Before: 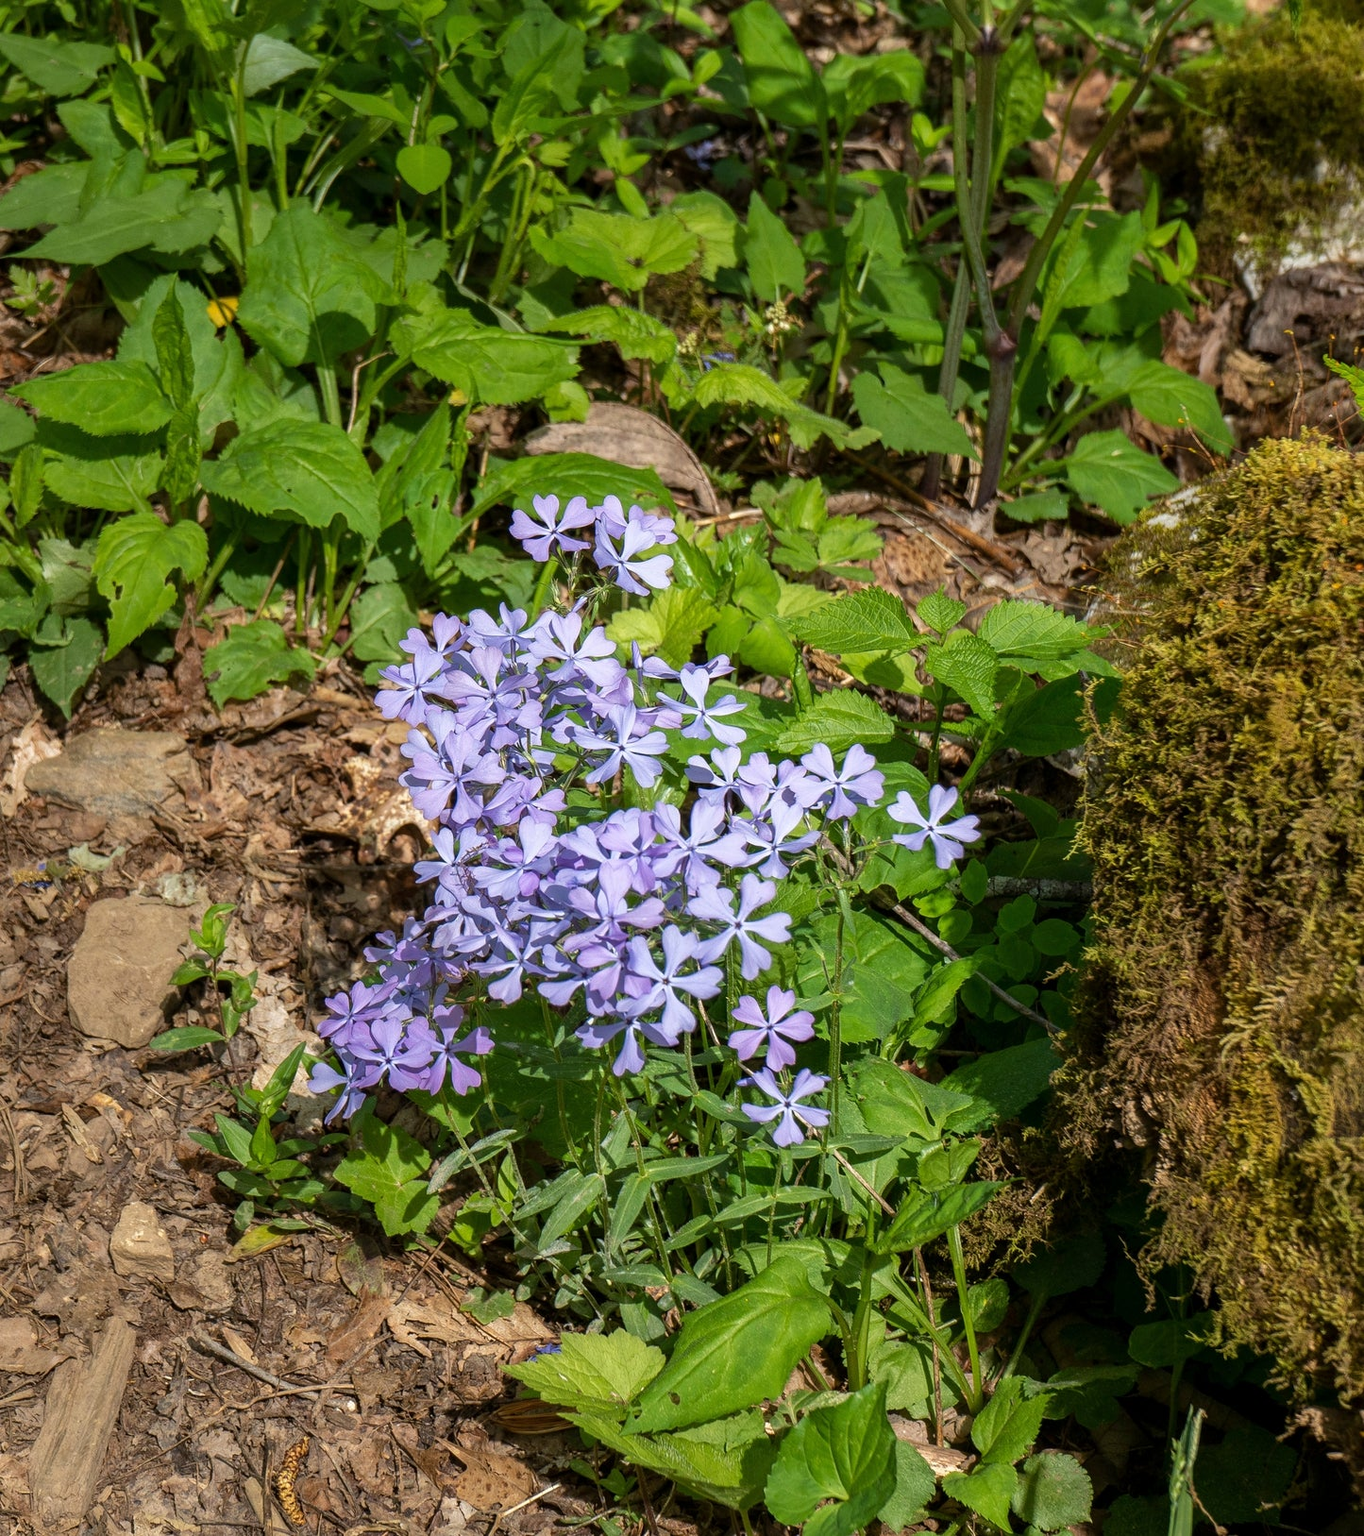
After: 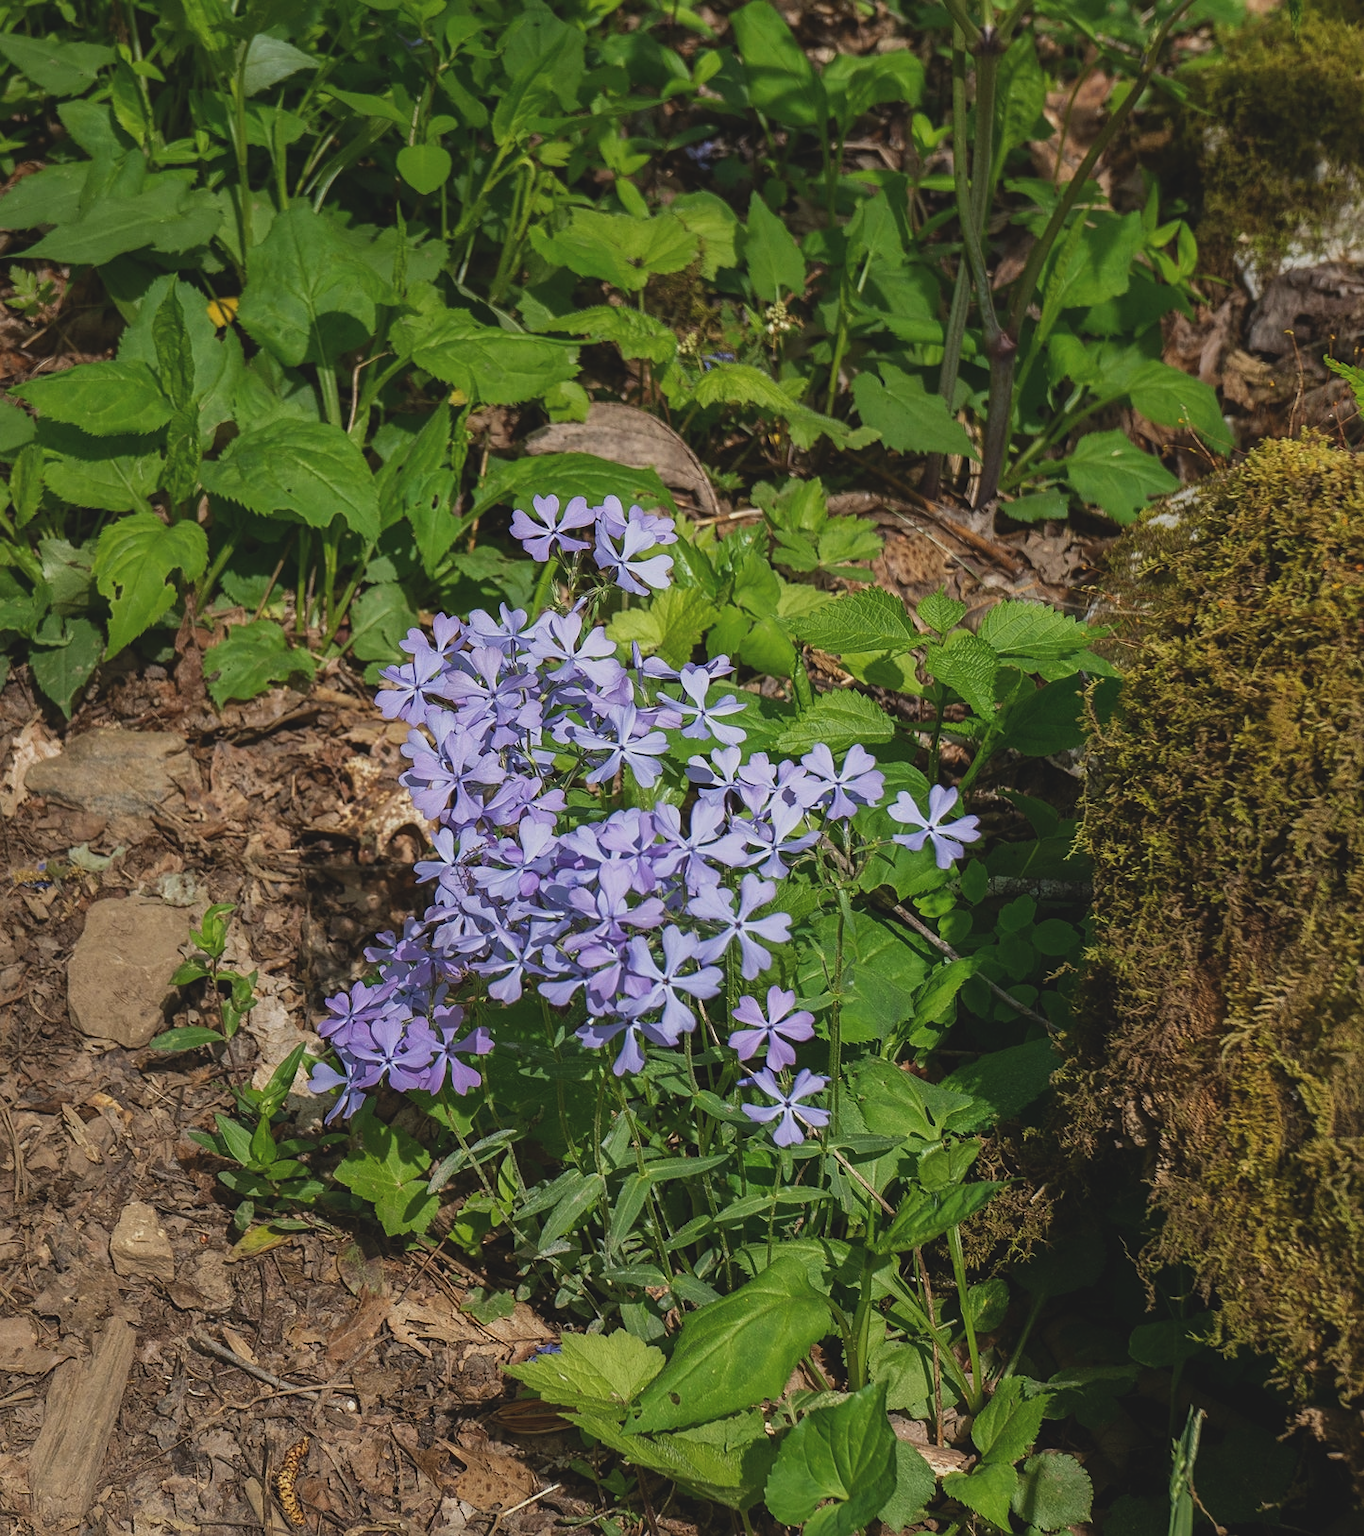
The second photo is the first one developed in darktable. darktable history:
sharpen: amount 0.216
exposure: black level correction -0.015, exposure -0.525 EV, compensate exposure bias true, compensate highlight preservation false
